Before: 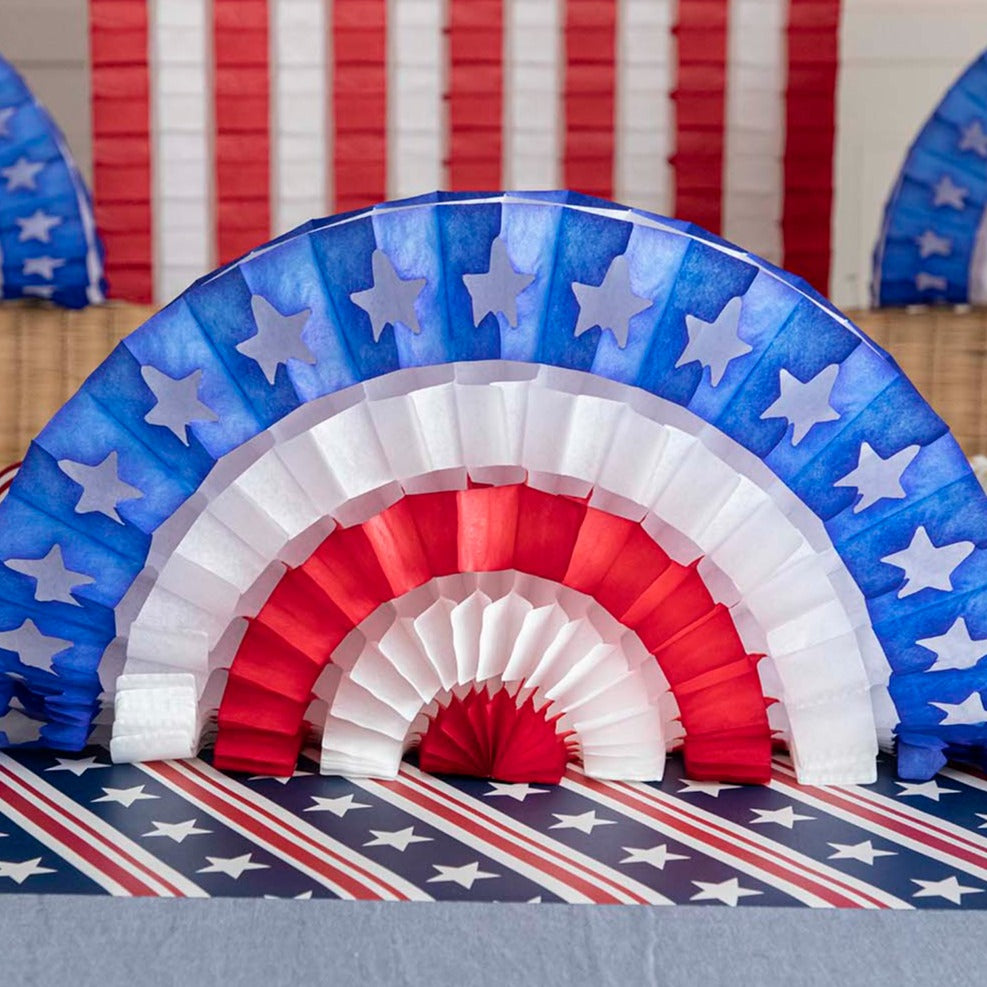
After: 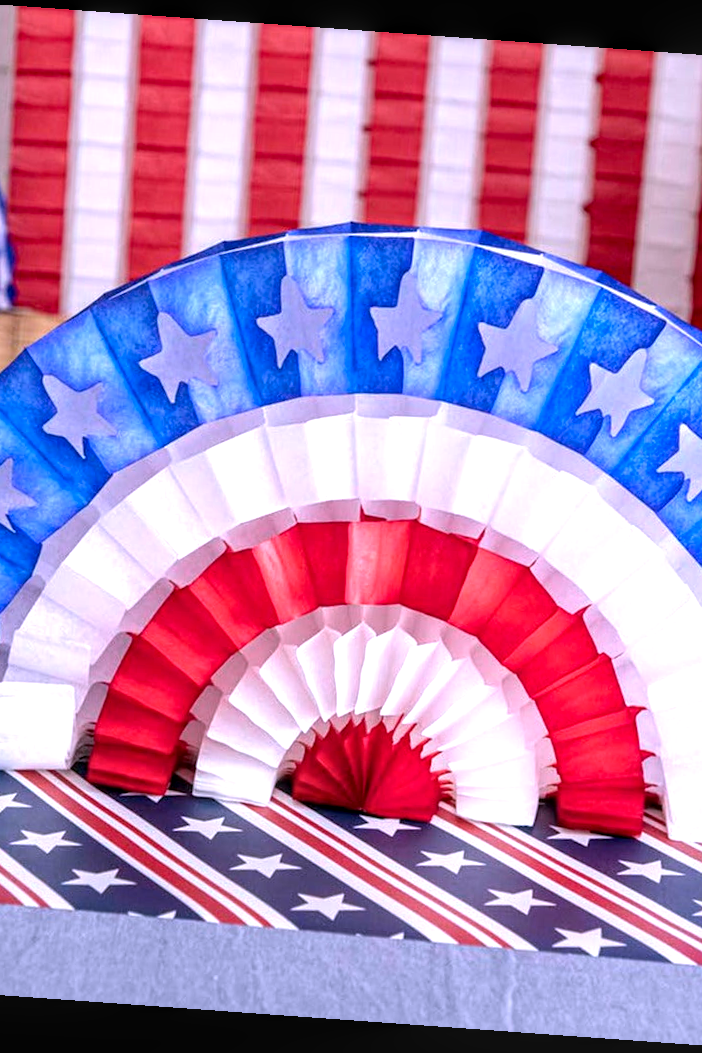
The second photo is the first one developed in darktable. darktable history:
rotate and perspective: rotation 4.1°, automatic cropping off
white balance: red 1.042, blue 1.17
local contrast: detail 130%
exposure: black level correction 0.001, exposure 0.5 EV, compensate exposure bias true, compensate highlight preservation false
crop and rotate: left 13.537%, right 19.796%
